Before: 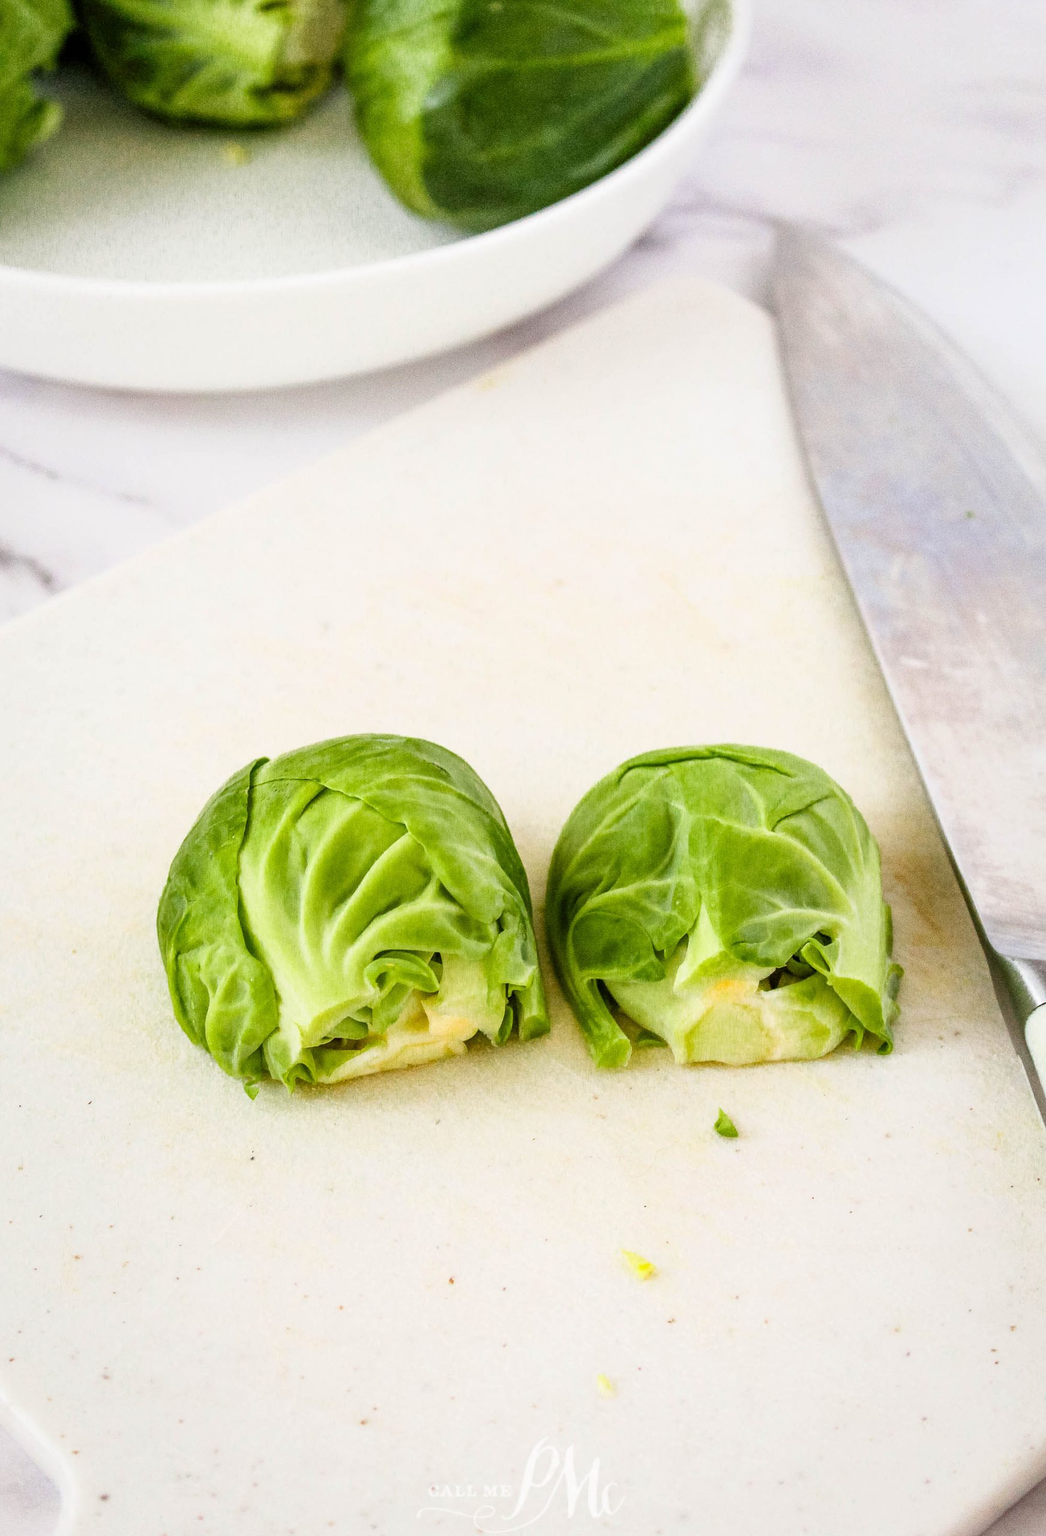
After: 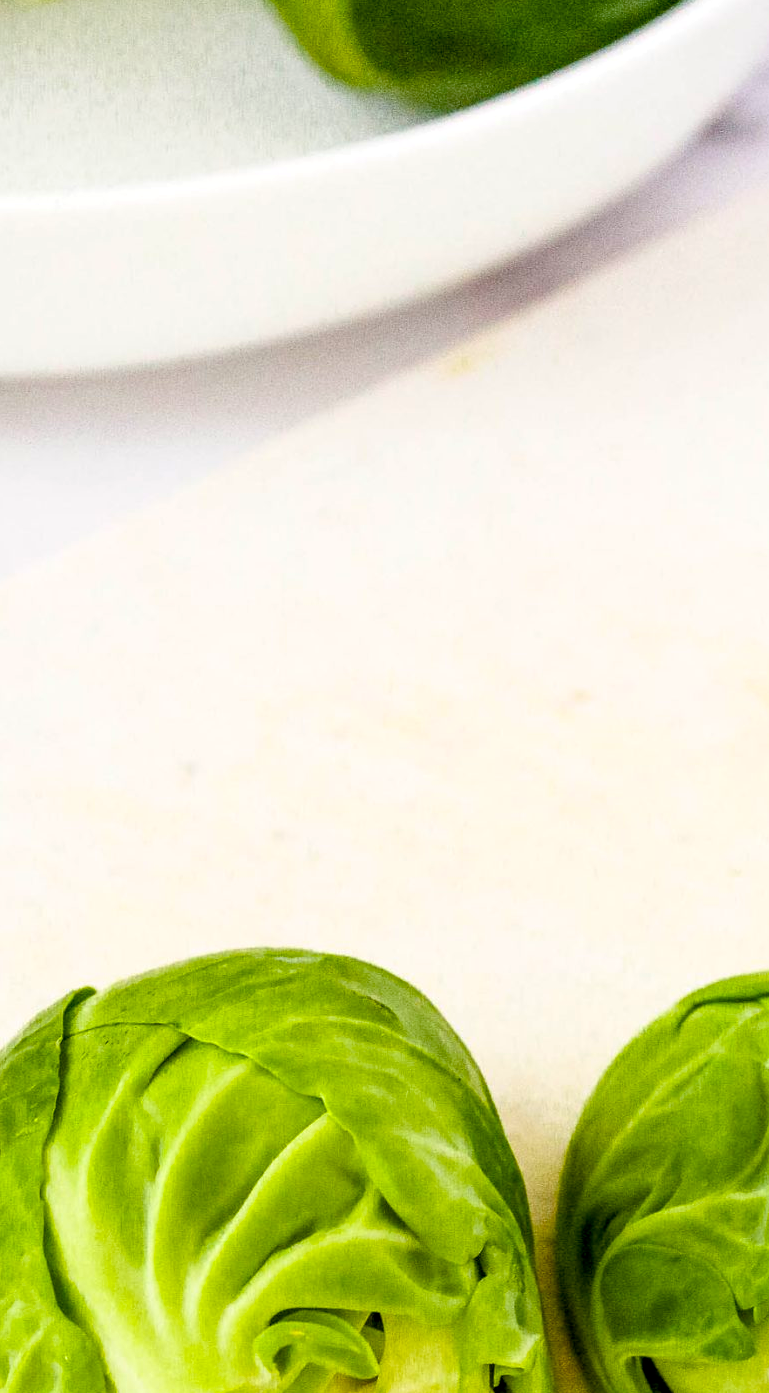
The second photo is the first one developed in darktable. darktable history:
color balance rgb: perceptual saturation grading › global saturation 30.463%
crop: left 20.289%, top 10.755%, right 35.546%, bottom 34.804%
exposure: black level correction 0.008, exposure 0.099 EV, compensate highlight preservation false
